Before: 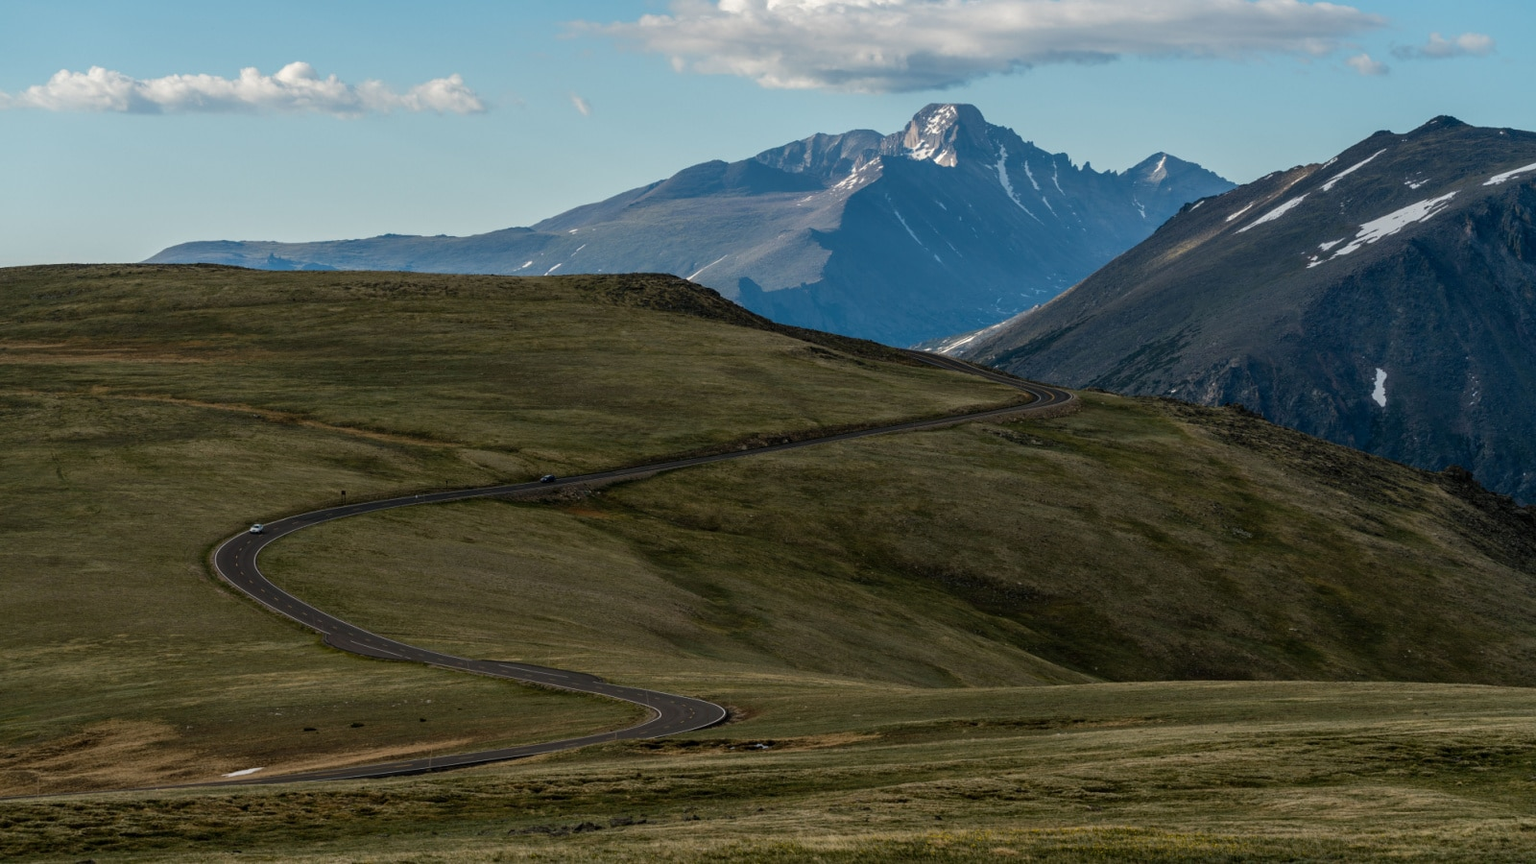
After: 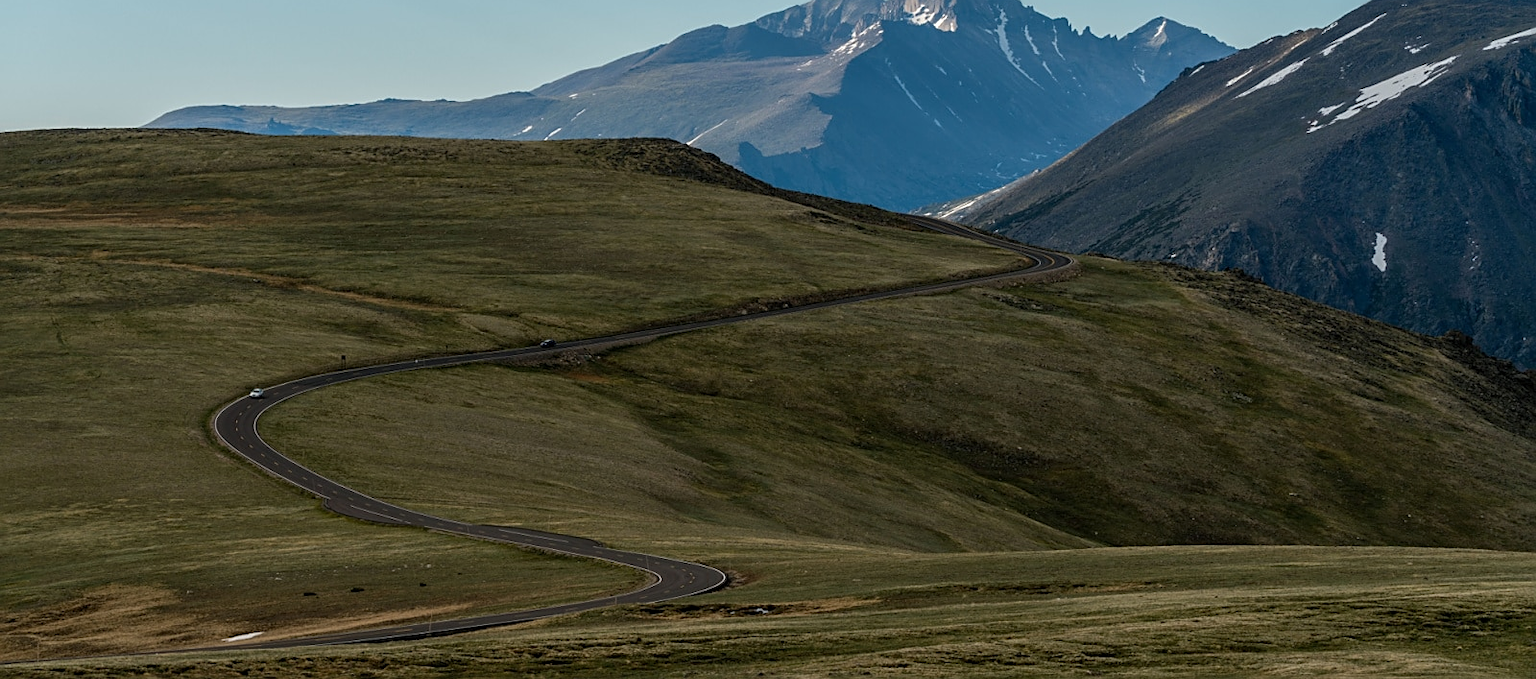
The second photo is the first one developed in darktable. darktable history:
sharpen: on, module defaults
crop and rotate: top 15.774%, bottom 5.506%
